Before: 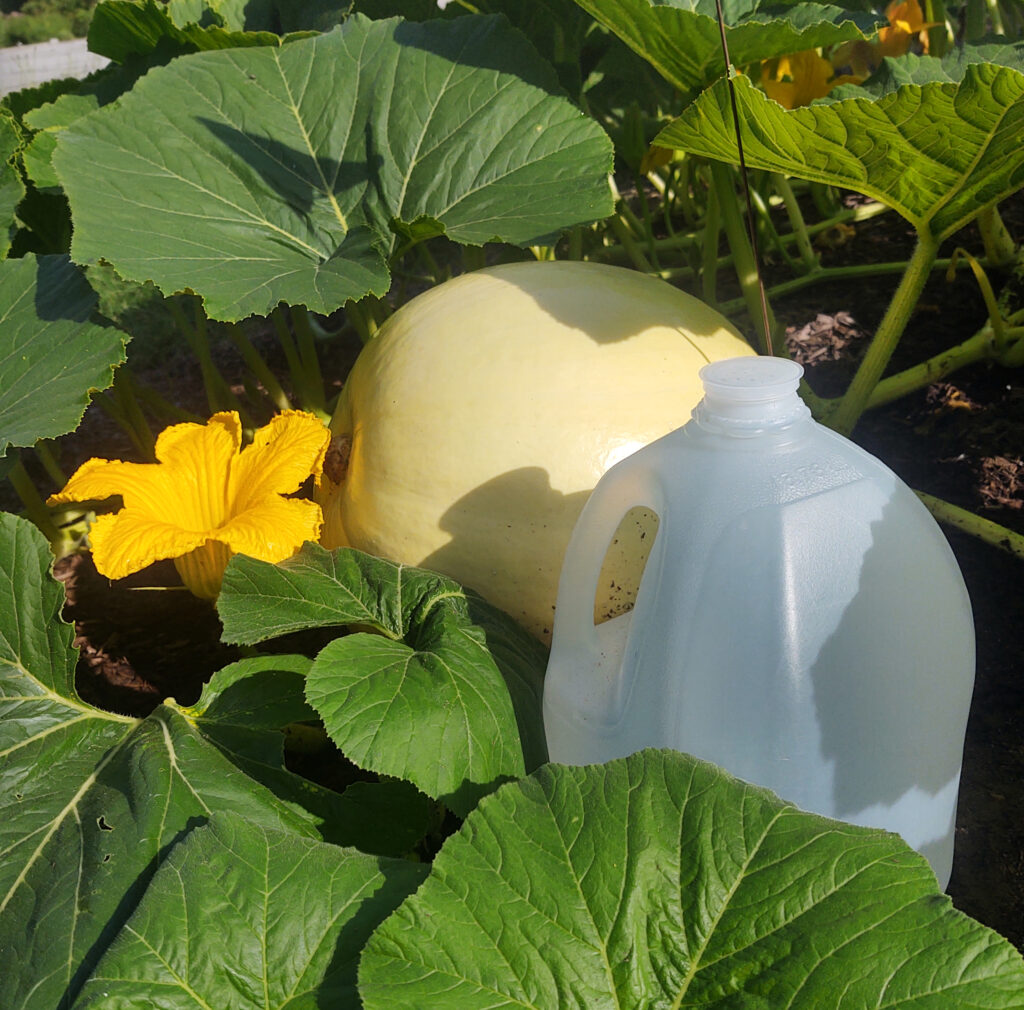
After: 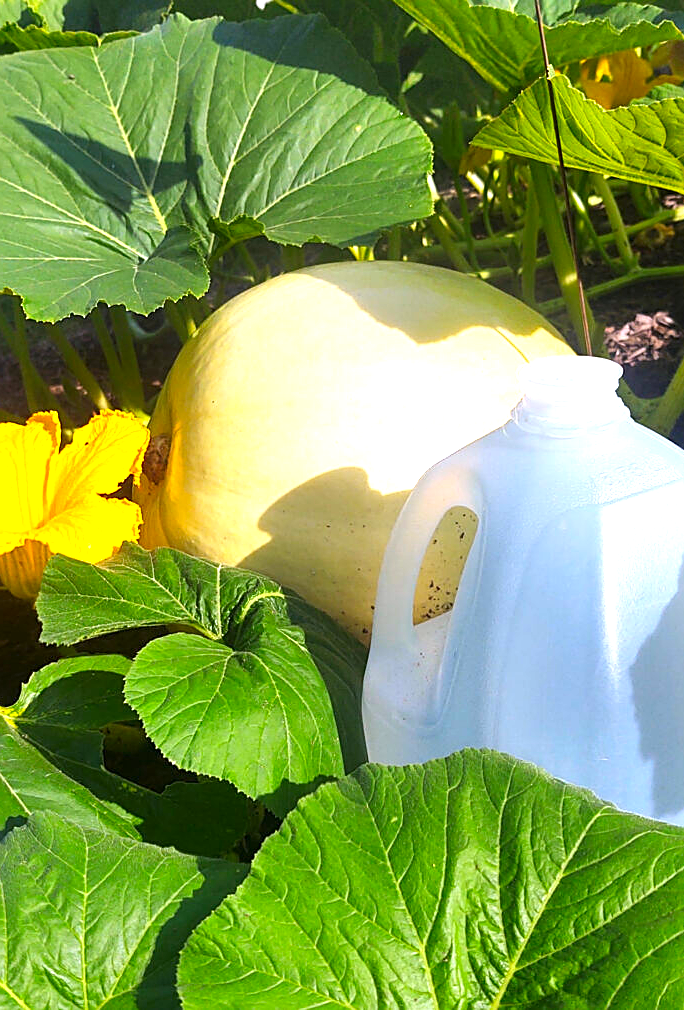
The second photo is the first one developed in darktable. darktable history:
sharpen: on, module defaults
crop and rotate: left 17.732%, right 15.423%
color zones: curves: ch1 [(0, 0.469) (0.01, 0.469) (0.12, 0.446) (0.248, 0.469) (0.5, 0.5) (0.748, 0.5) (0.99, 0.469) (1, 0.469)]
white balance: red 1.004, blue 1.096
contrast brightness saturation: brightness -0.02, saturation 0.35
exposure: exposure 1.061 EV, compensate highlight preservation false
